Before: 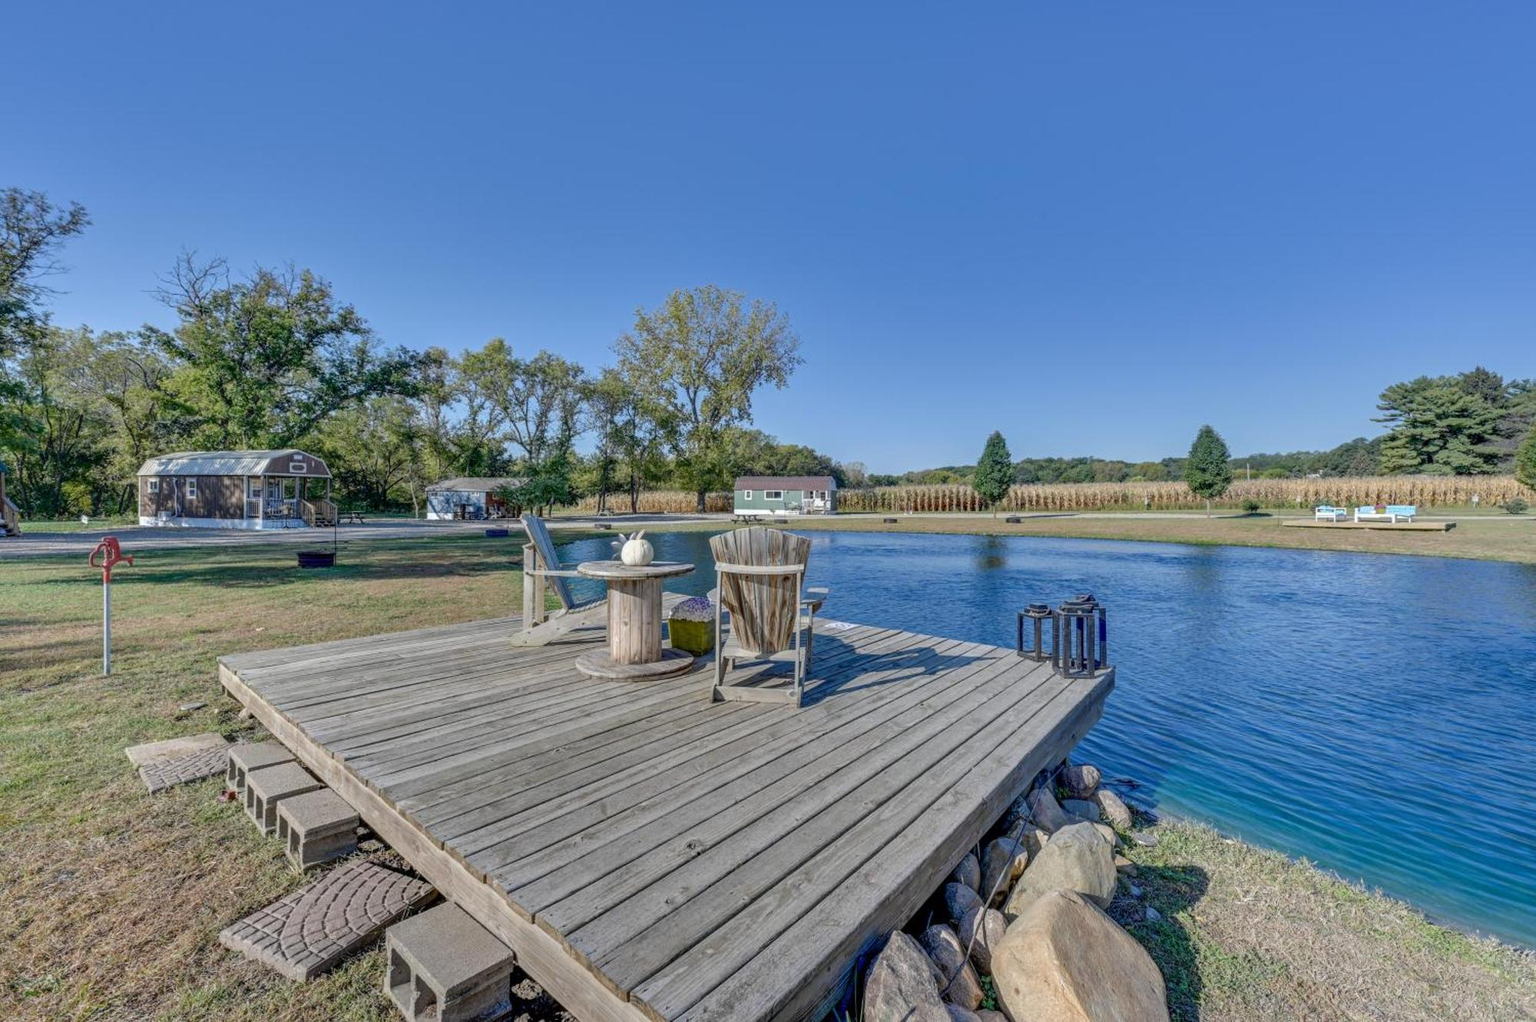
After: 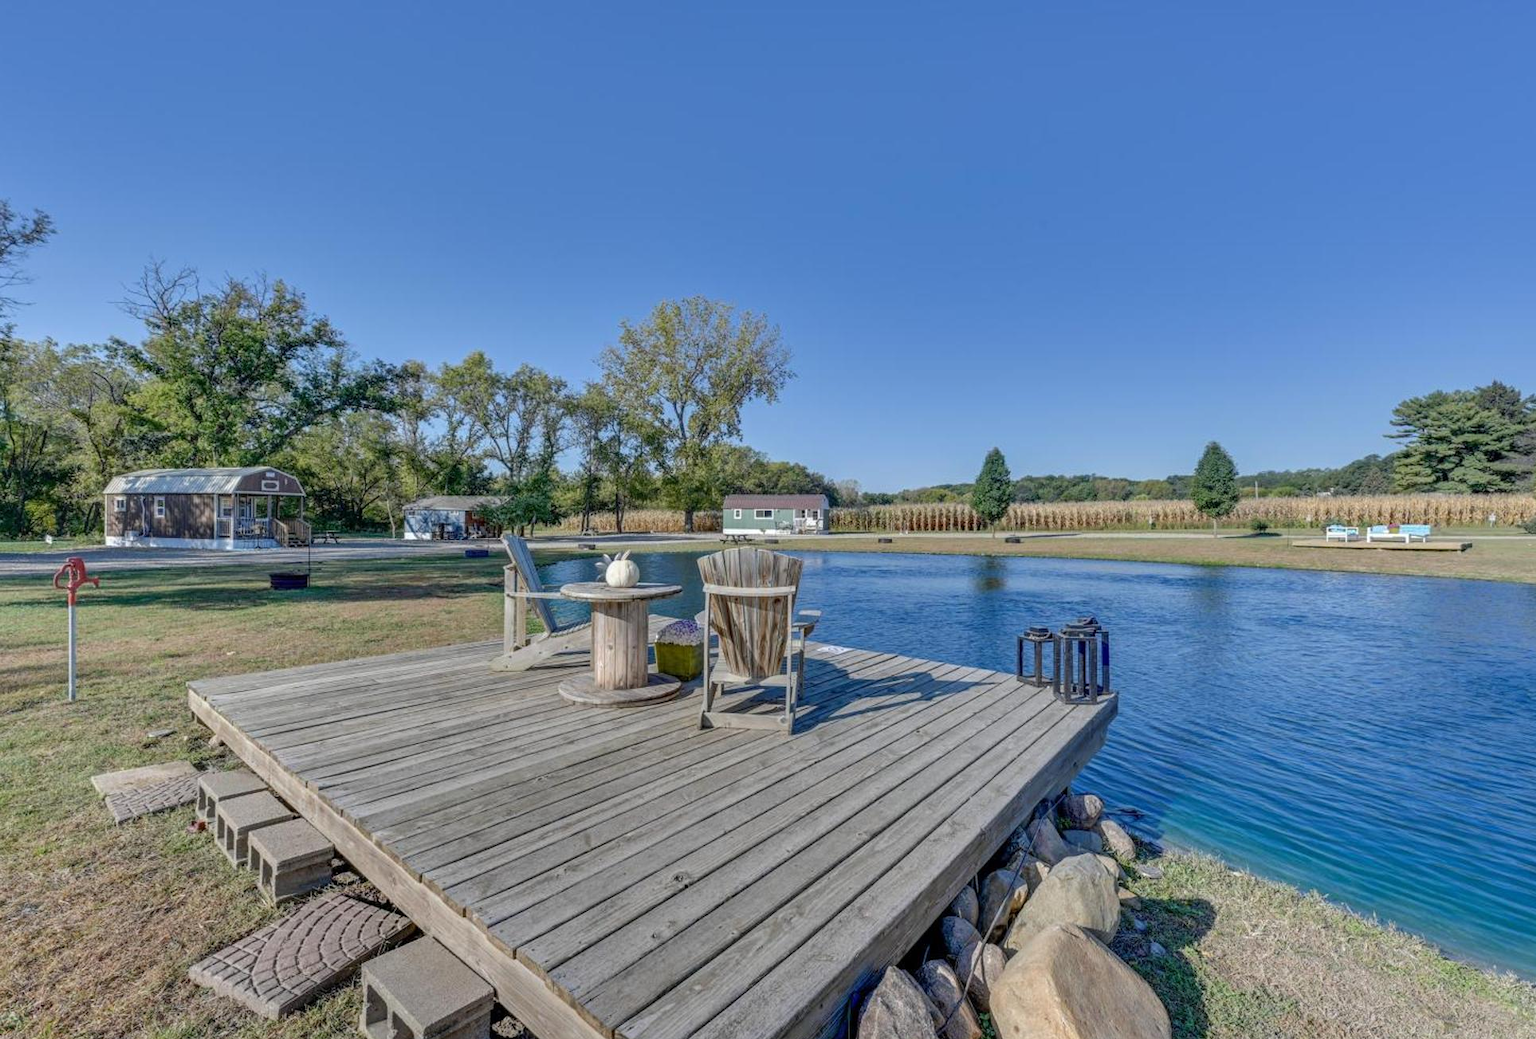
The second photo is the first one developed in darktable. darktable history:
crop and rotate: left 2.49%, right 1.119%, bottom 1.982%
tone equalizer: edges refinement/feathering 500, mask exposure compensation -1.57 EV, preserve details no
